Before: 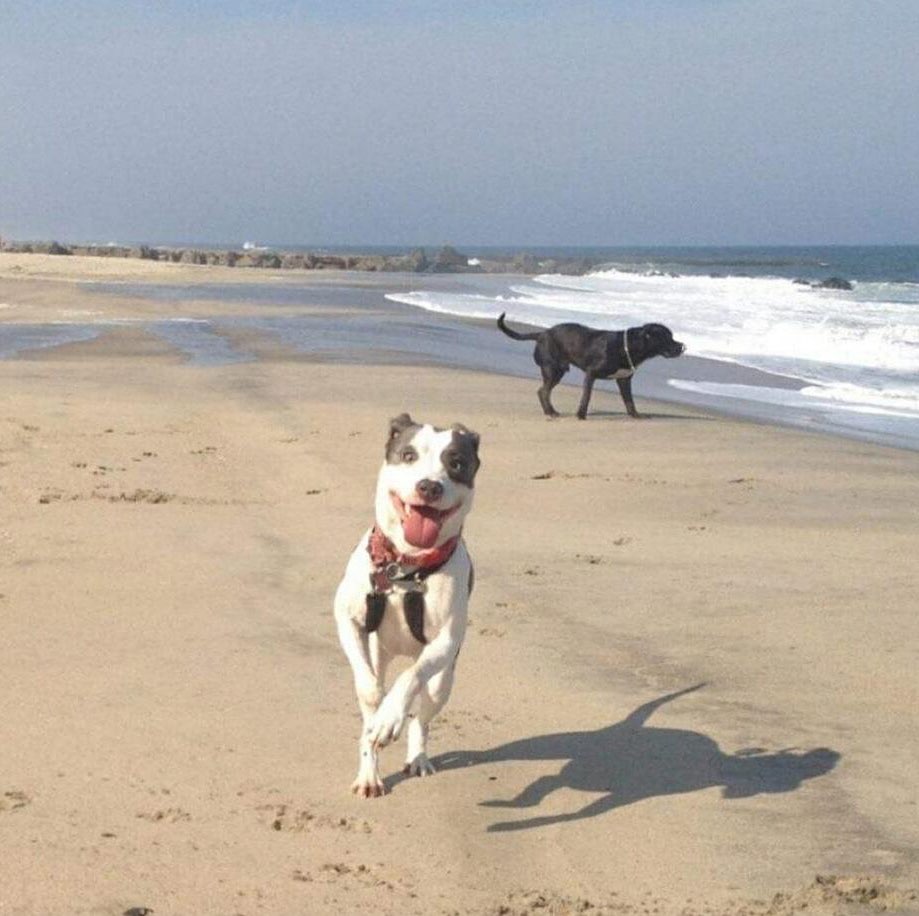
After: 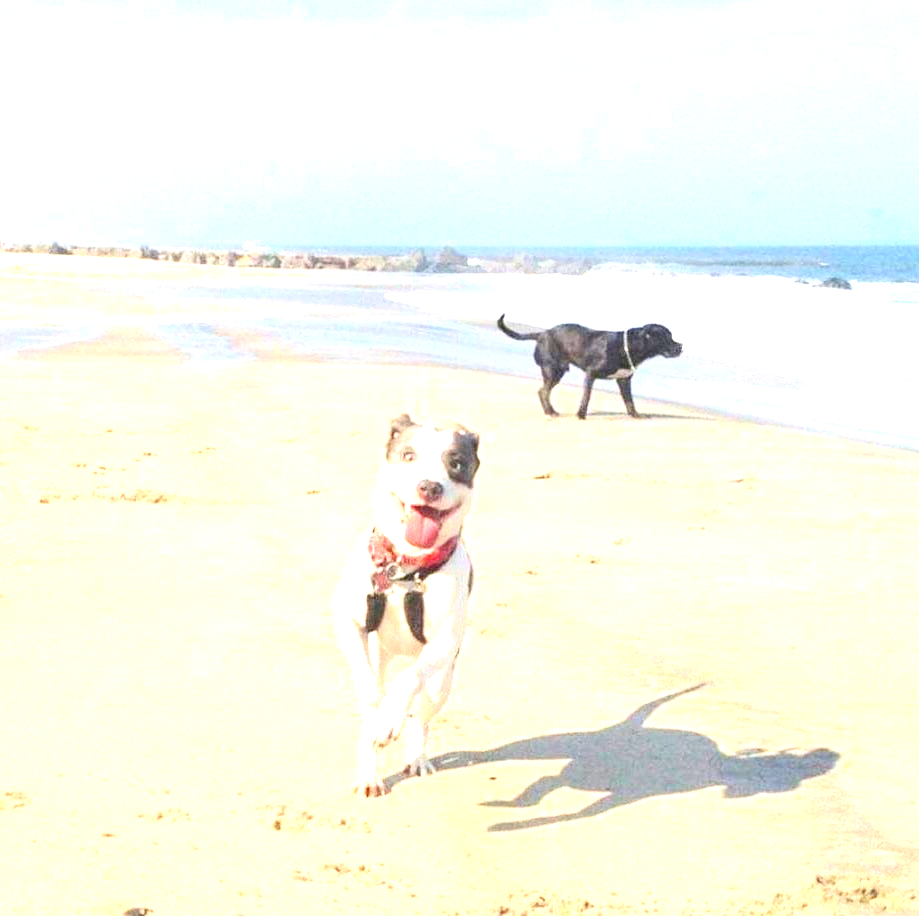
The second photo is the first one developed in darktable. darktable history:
contrast brightness saturation: contrast 0.18, saturation 0.3
exposure: black level correction 0, exposure 1.675 EV, compensate exposure bias true, compensate highlight preservation false
